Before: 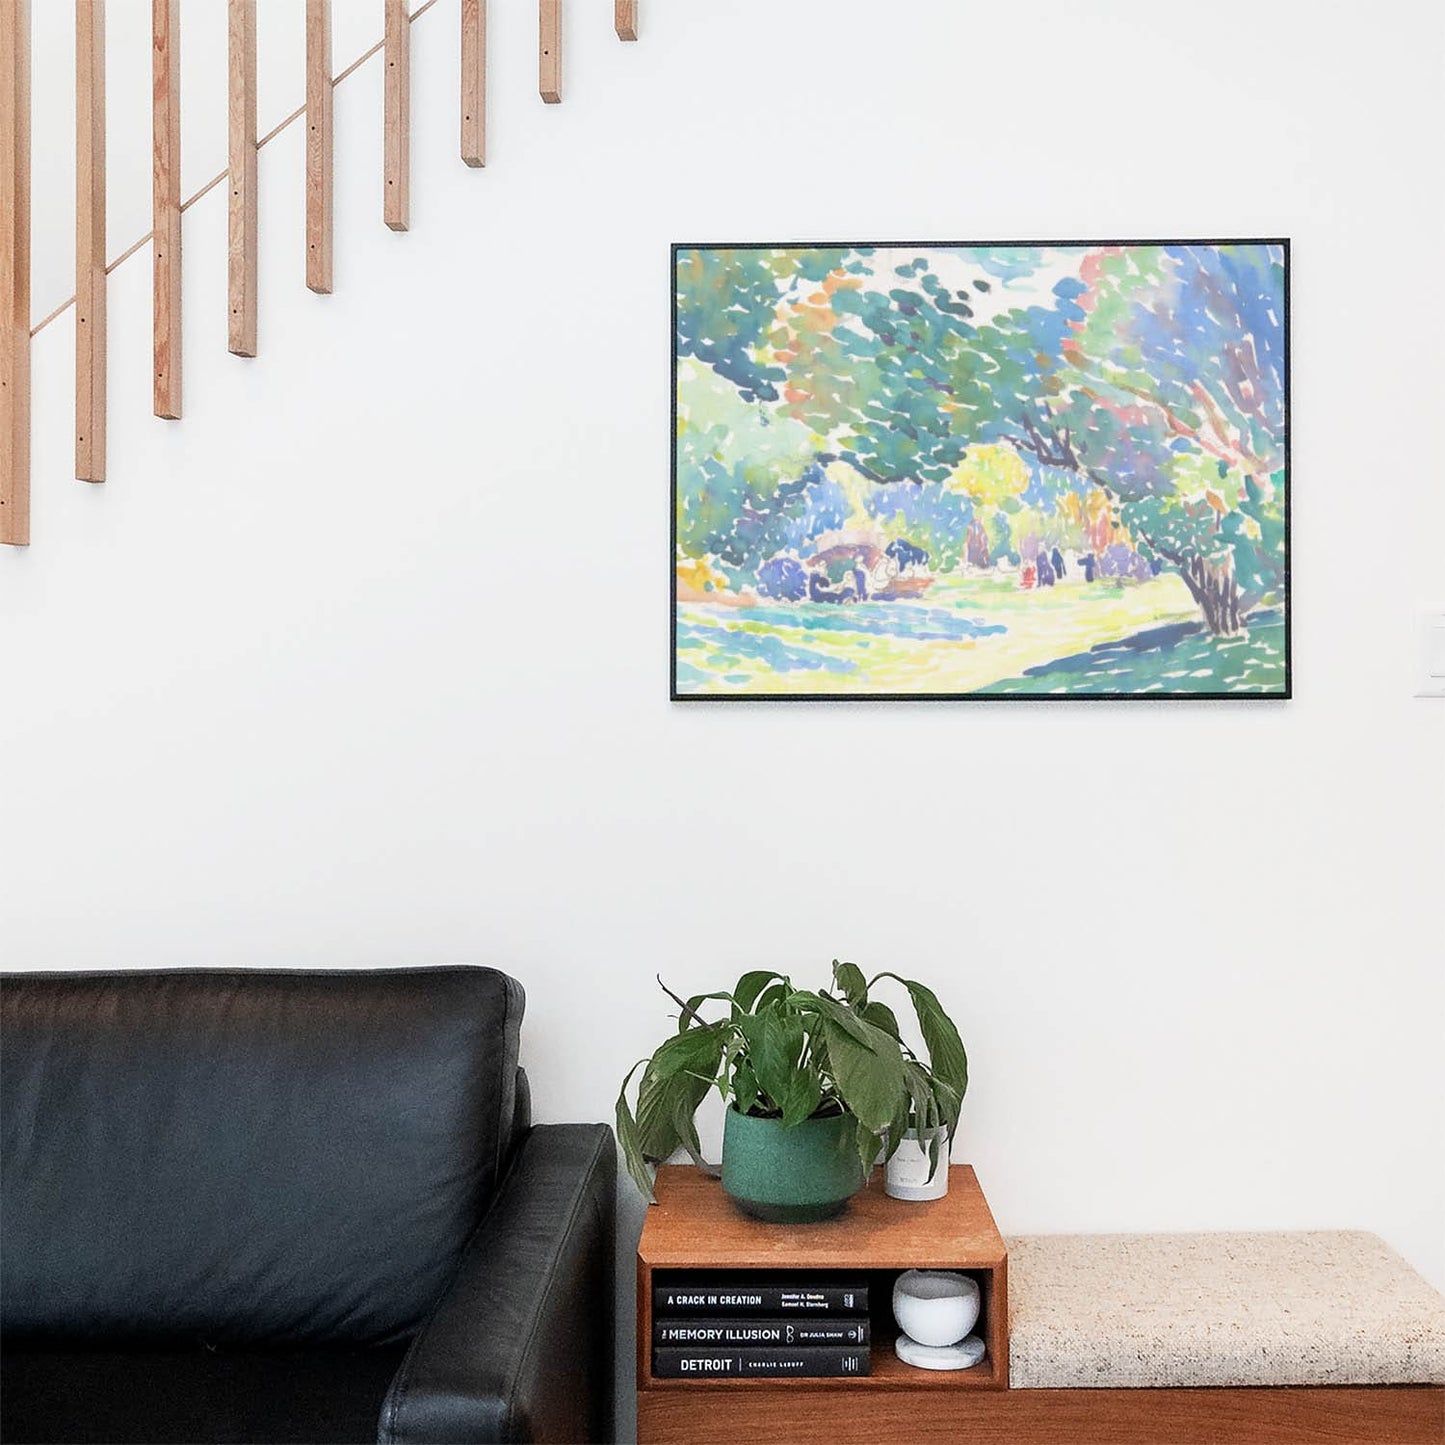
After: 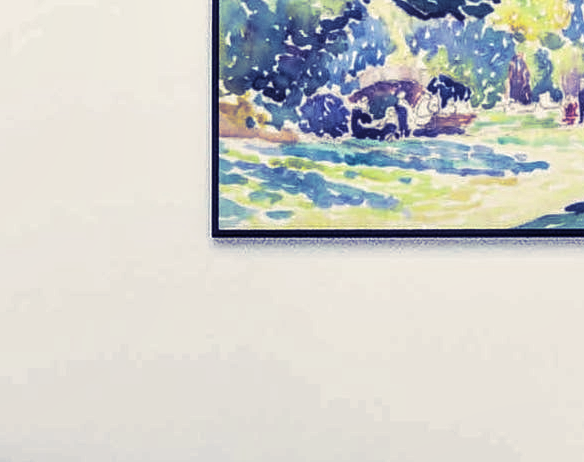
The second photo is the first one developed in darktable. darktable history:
split-toning: shadows › hue 242.67°, shadows › saturation 0.733, highlights › hue 45.33°, highlights › saturation 0.667, balance -53.304, compress 21.15%
shadows and highlights: radius 337.17, shadows 29.01, soften with gaussian
crop: left 31.751%, top 32.172%, right 27.8%, bottom 35.83%
local contrast: highlights 61%, detail 143%, midtone range 0.428
